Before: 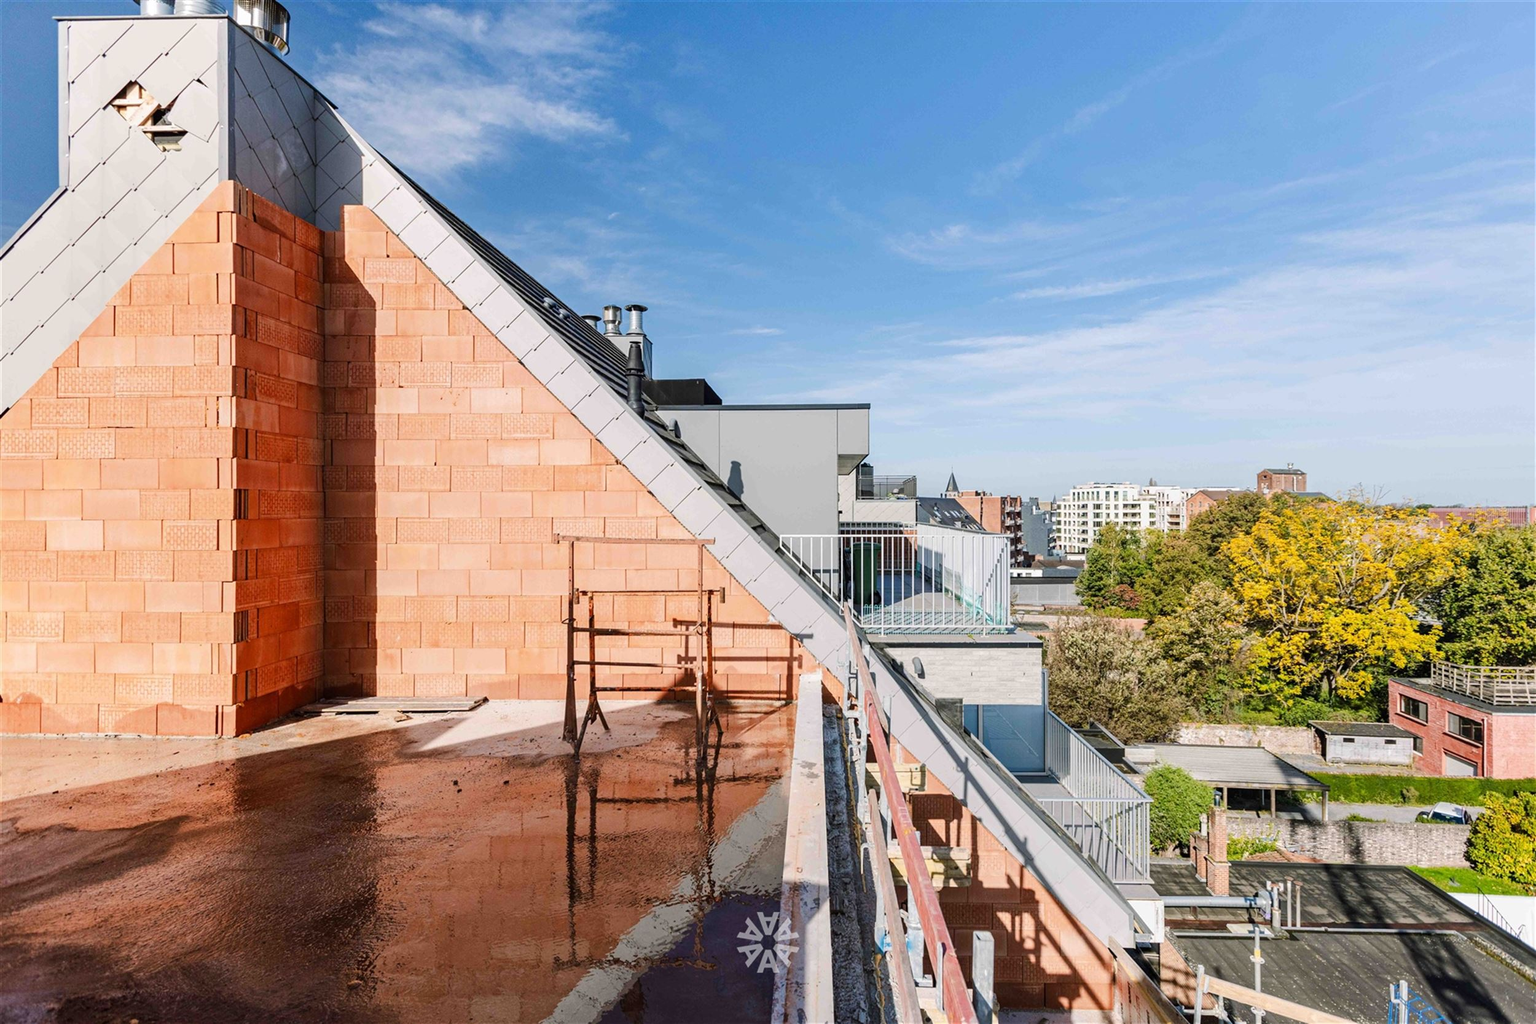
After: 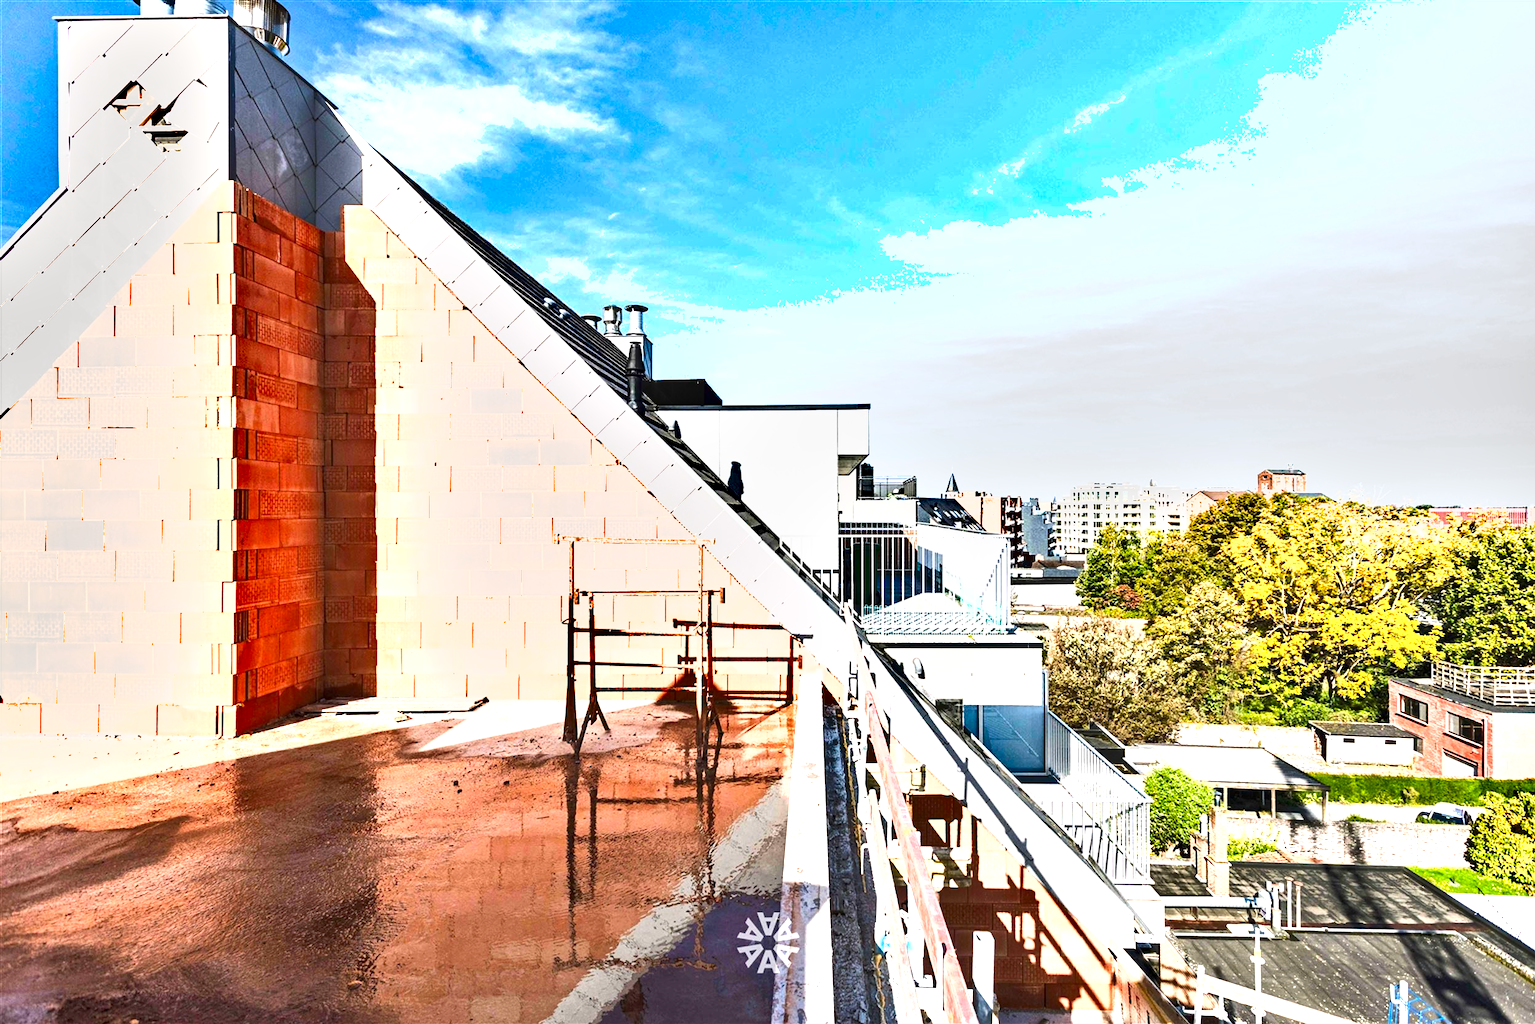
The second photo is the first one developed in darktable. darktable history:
exposure: black level correction 0.001, exposure 1.398 EV, compensate exposure bias true, compensate highlight preservation false
shadows and highlights: soften with gaussian
